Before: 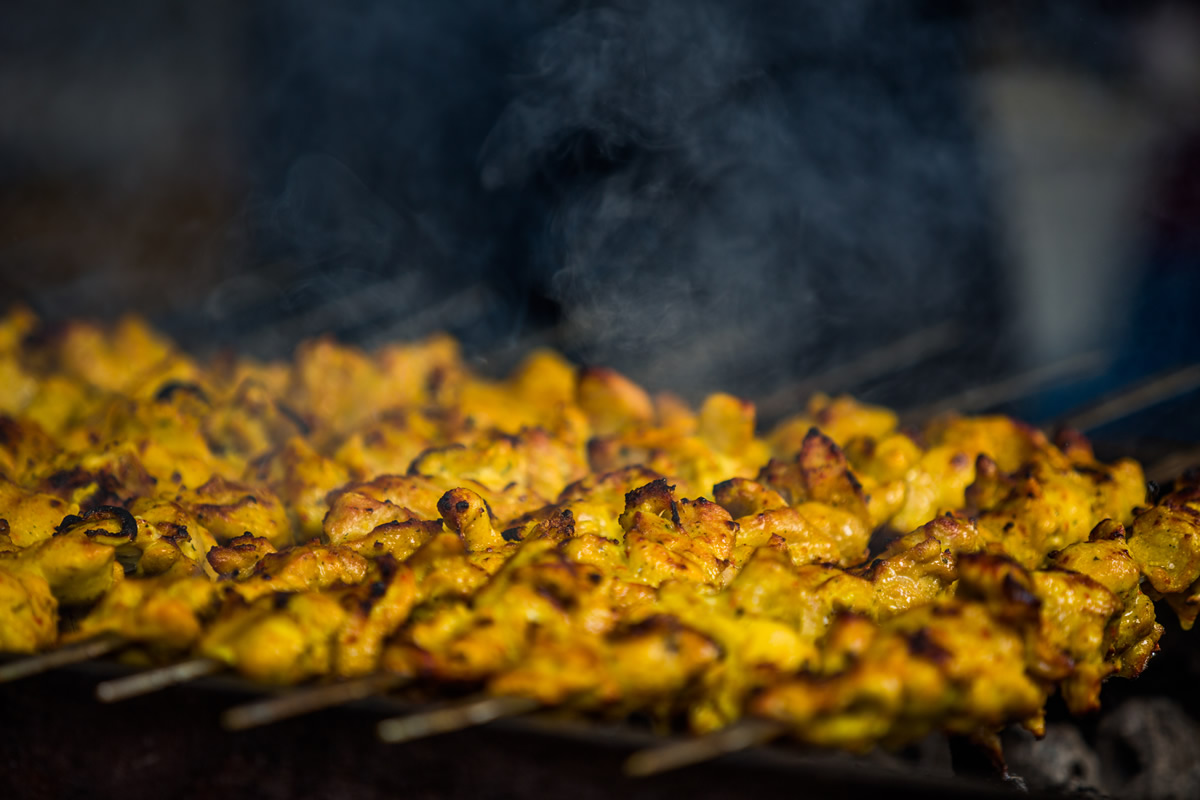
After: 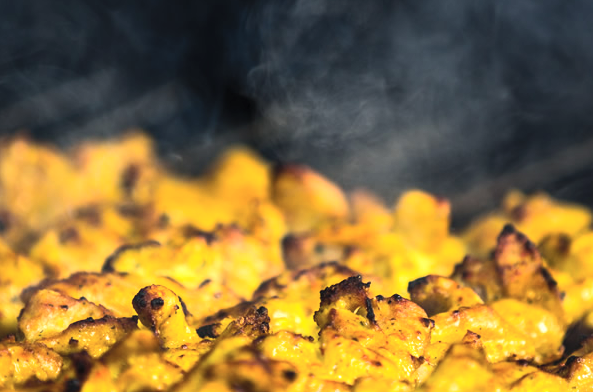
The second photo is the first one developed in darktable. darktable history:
crop: left 25.452%, top 25.404%, right 25.111%, bottom 25.571%
contrast brightness saturation: contrast 0.138, brightness 0.207
tone equalizer: -8 EV -0.767 EV, -7 EV -0.713 EV, -6 EV -0.64 EV, -5 EV -0.417 EV, -3 EV 0.387 EV, -2 EV 0.6 EV, -1 EV 0.687 EV, +0 EV 0.766 EV, edges refinement/feathering 500, mask exposure compensation -1.57 EV, preserve details no
